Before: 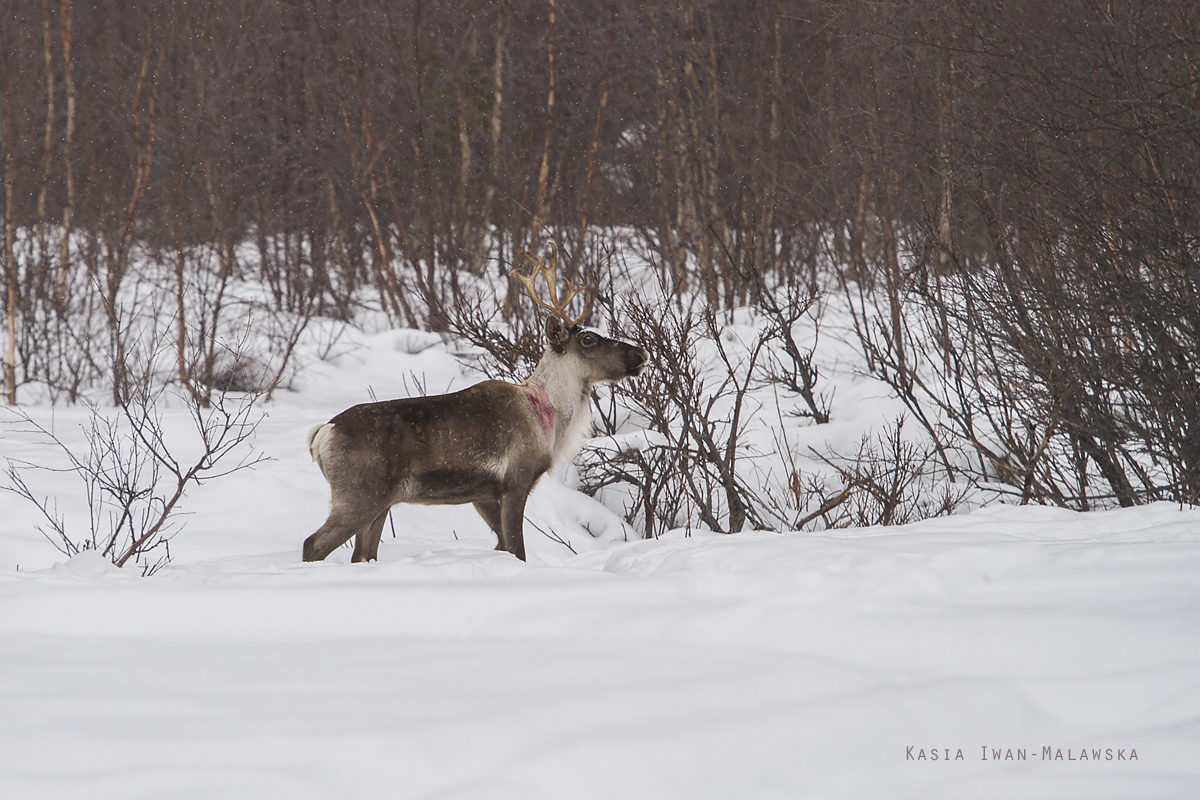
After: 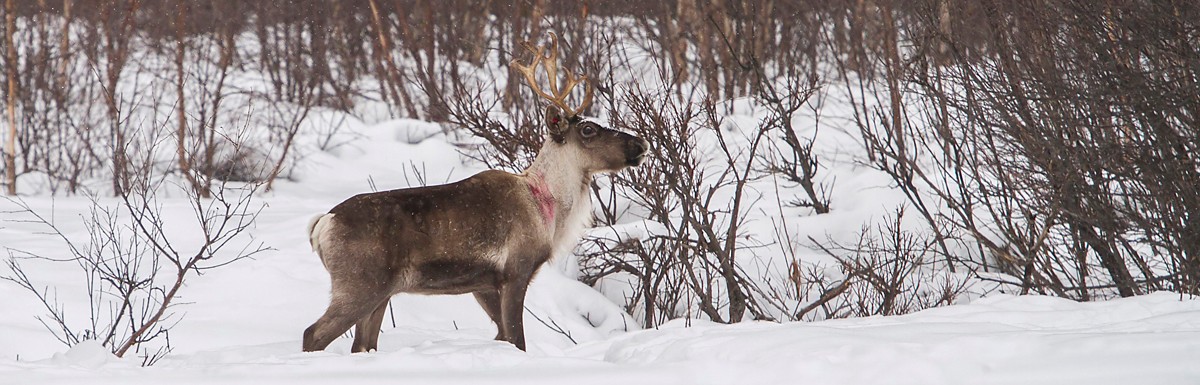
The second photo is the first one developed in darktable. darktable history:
crop and rotate: top 26.423%, bottom 25.388%
exposure: exposure 0.163 EV, compensate exposure bias true, compensate highlight preservation false
